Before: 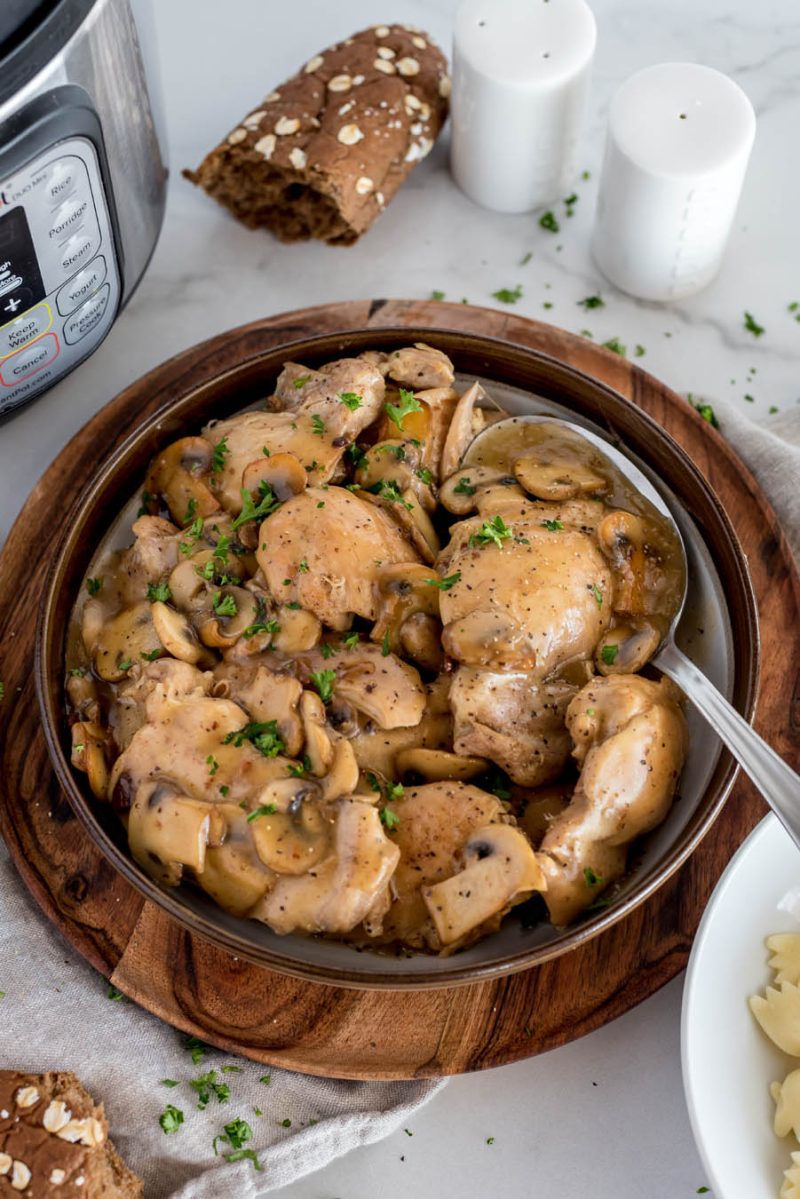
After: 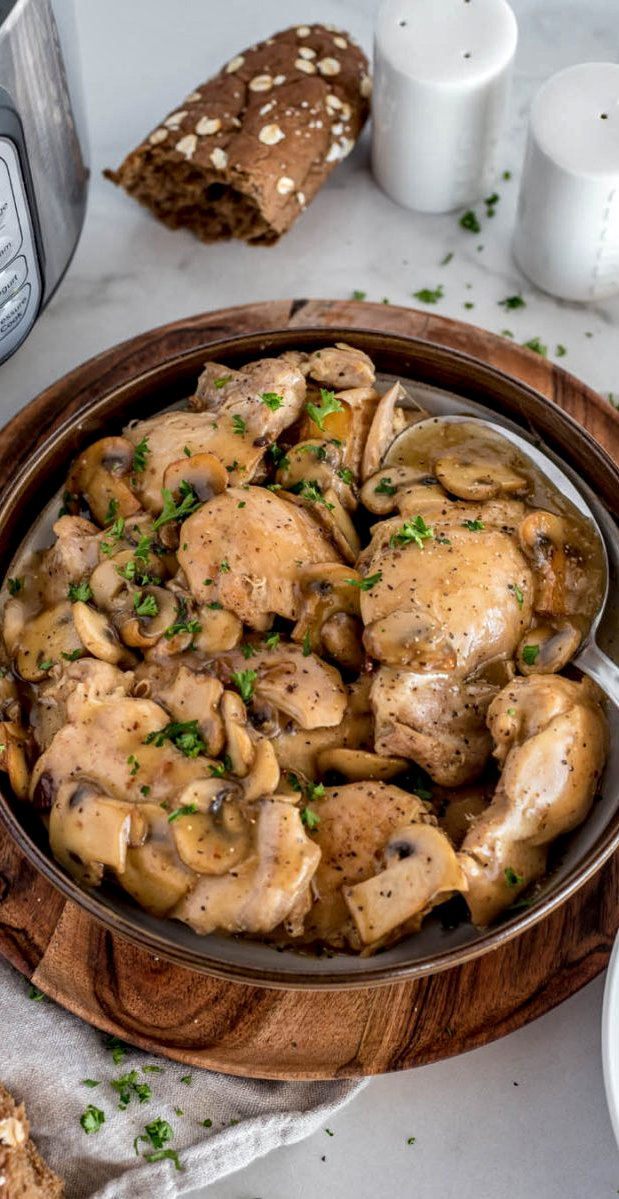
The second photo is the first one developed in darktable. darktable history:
local contrast: on, module defaults
shadows and highlights: soften with gaussian
crop: left 9.88%, right 12.664%
